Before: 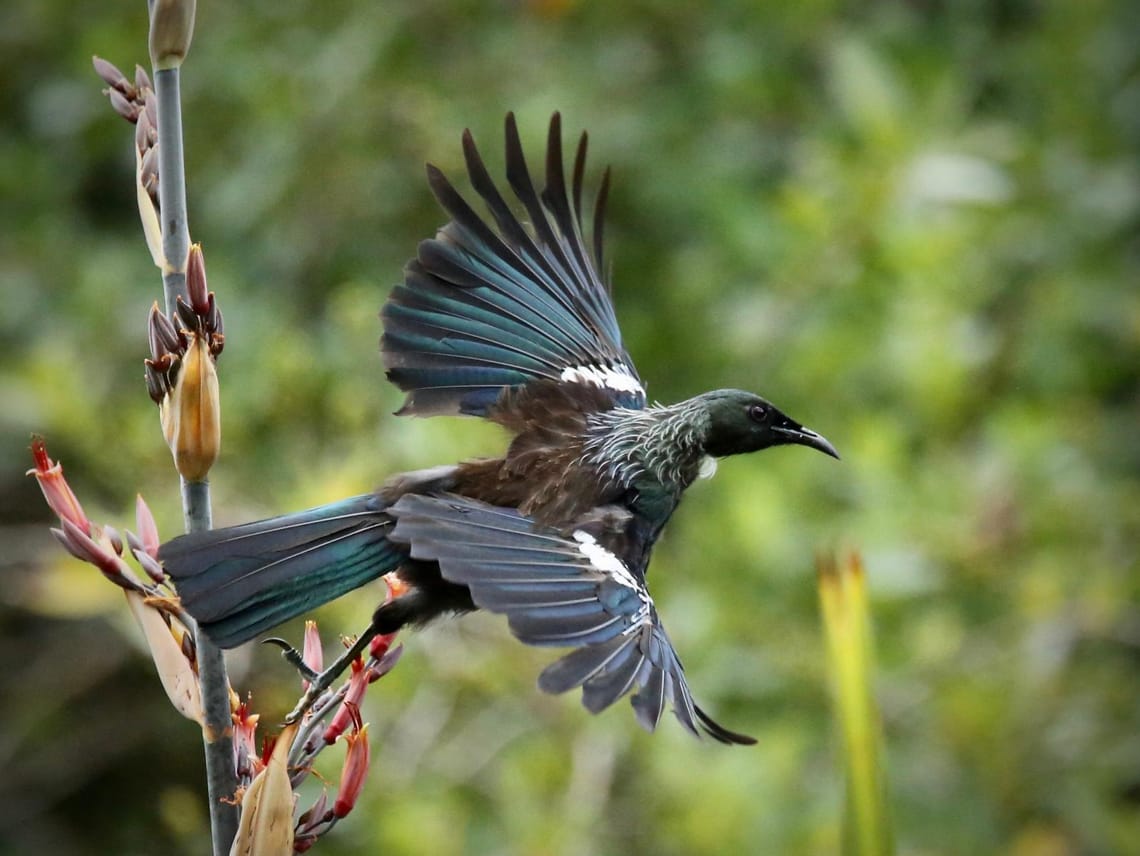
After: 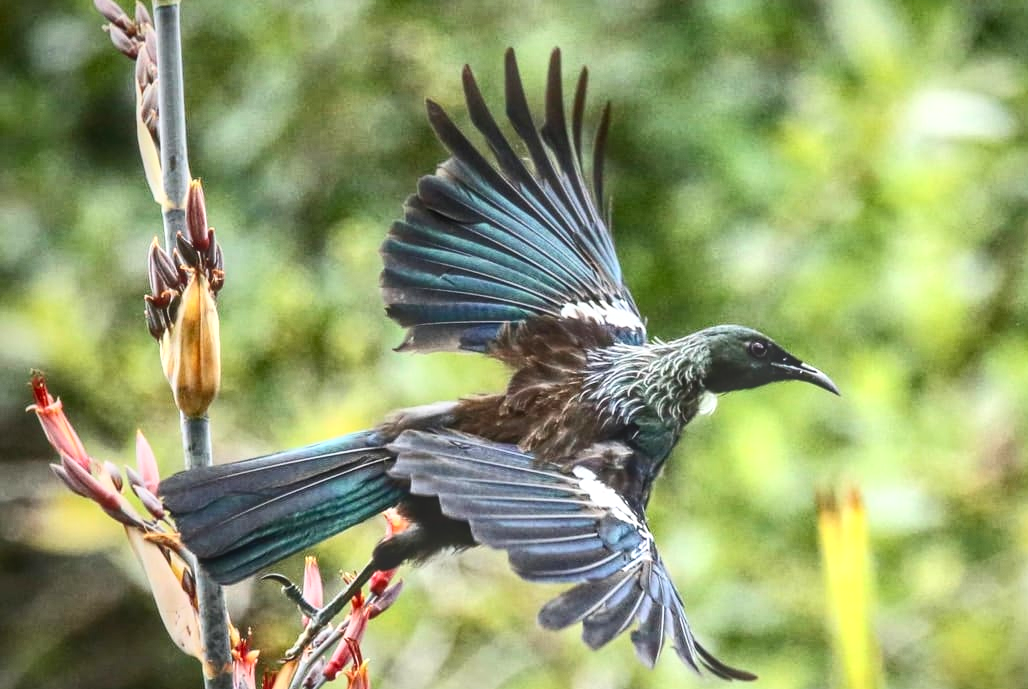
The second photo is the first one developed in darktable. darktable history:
contrast brightness saturation: contrast 0.294
crop: top 7.529%, right 9.767%, bottom 11.908%
local contrast: highlights 66%, shadows 33%, detail 166%, midtone range 0.2
exposure: exposure 0.64 EV, compensate highlight preservation false
